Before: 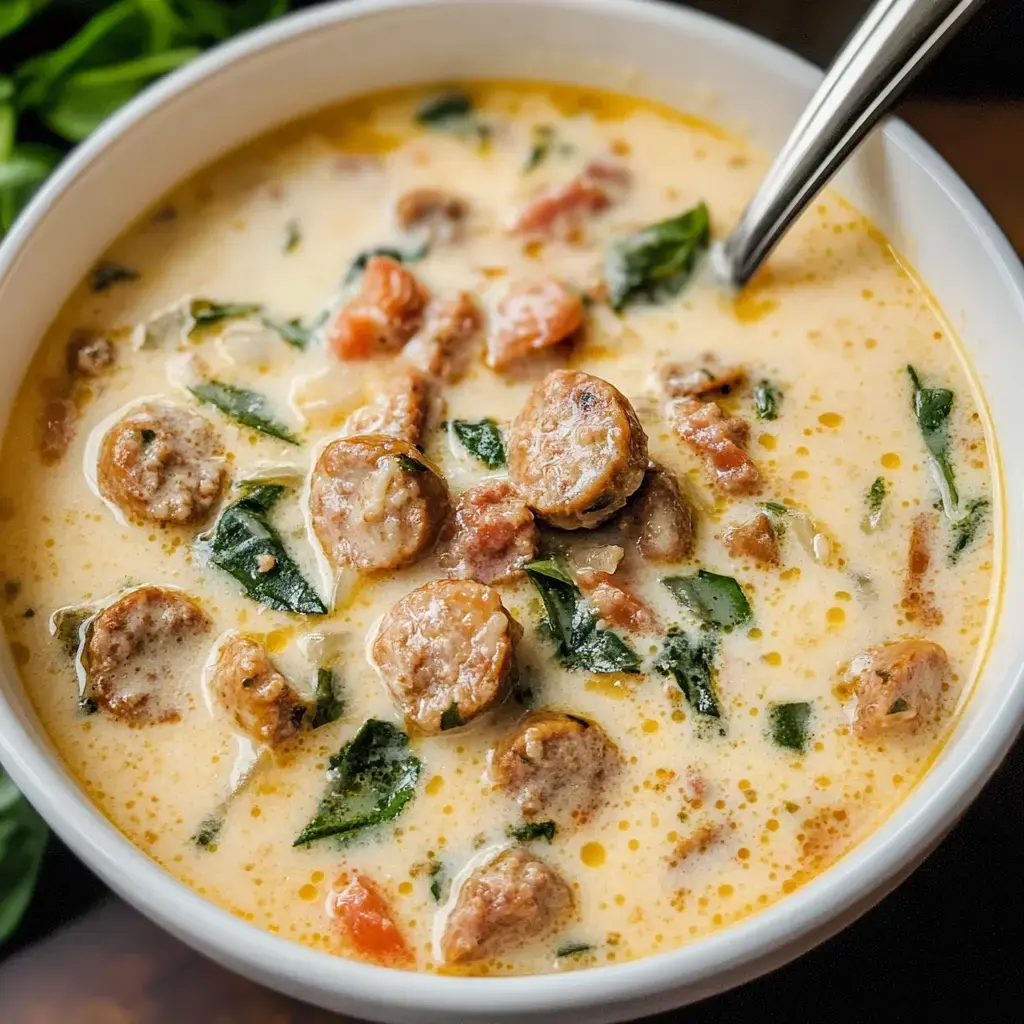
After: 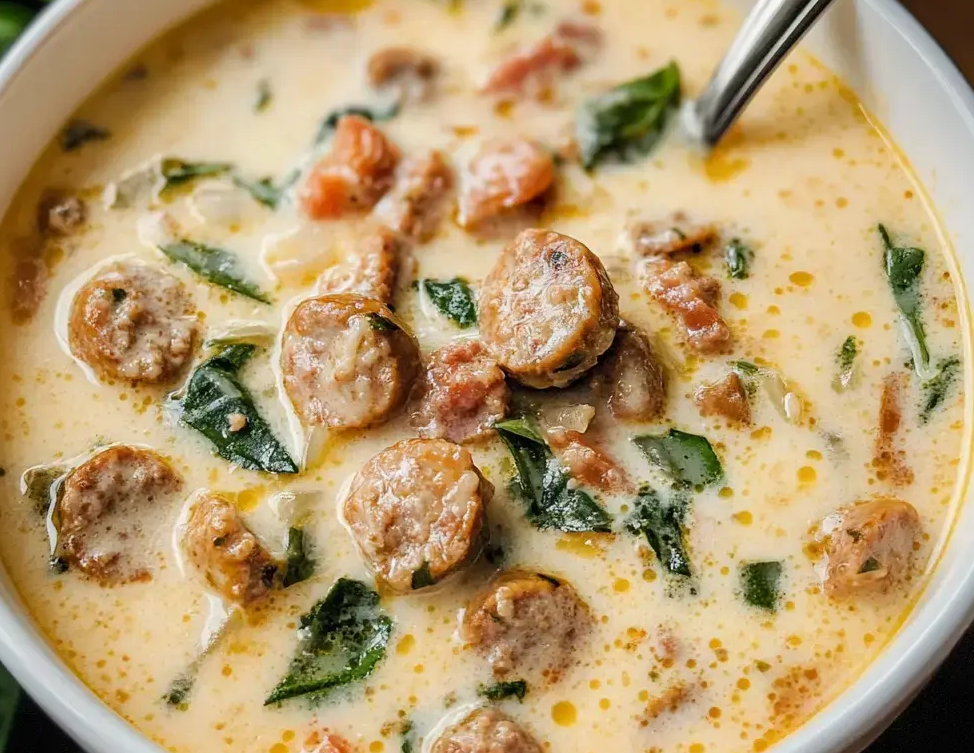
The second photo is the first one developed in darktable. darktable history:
crop and rotate: left 2.908%, top 13.774%, right 1.937%, bottom 12.685%
